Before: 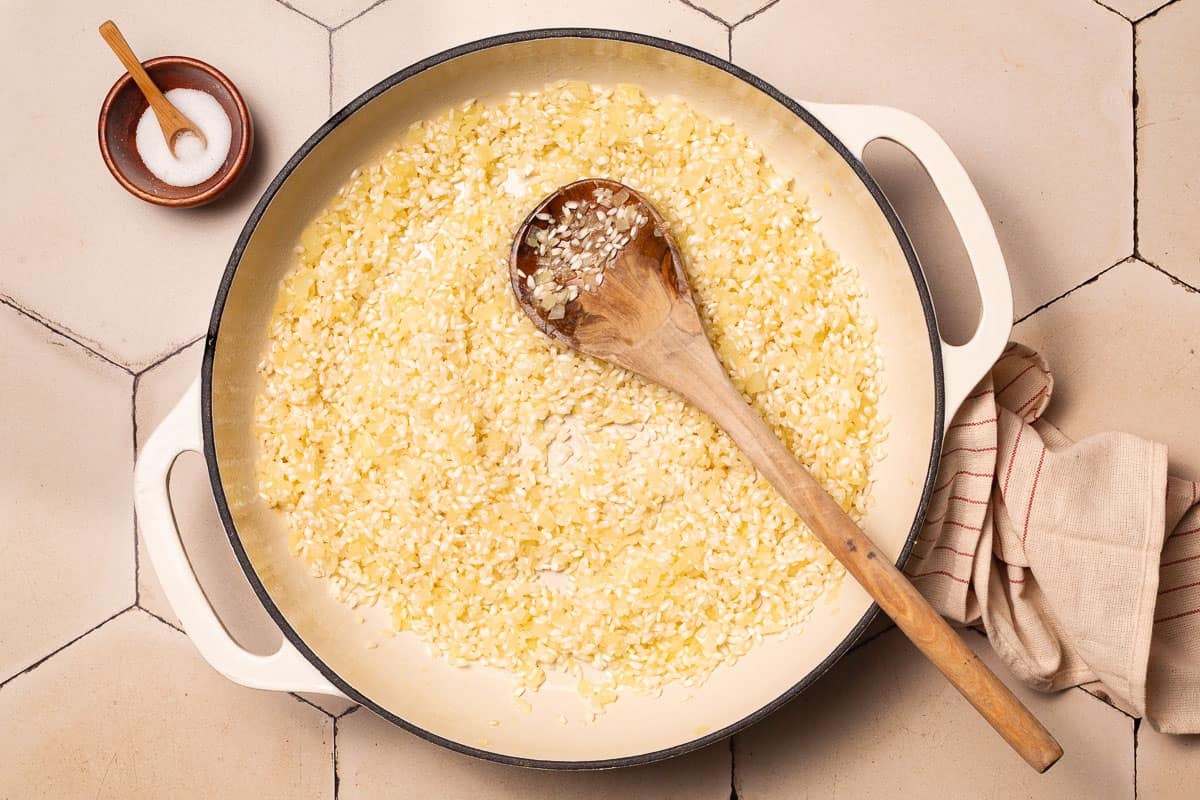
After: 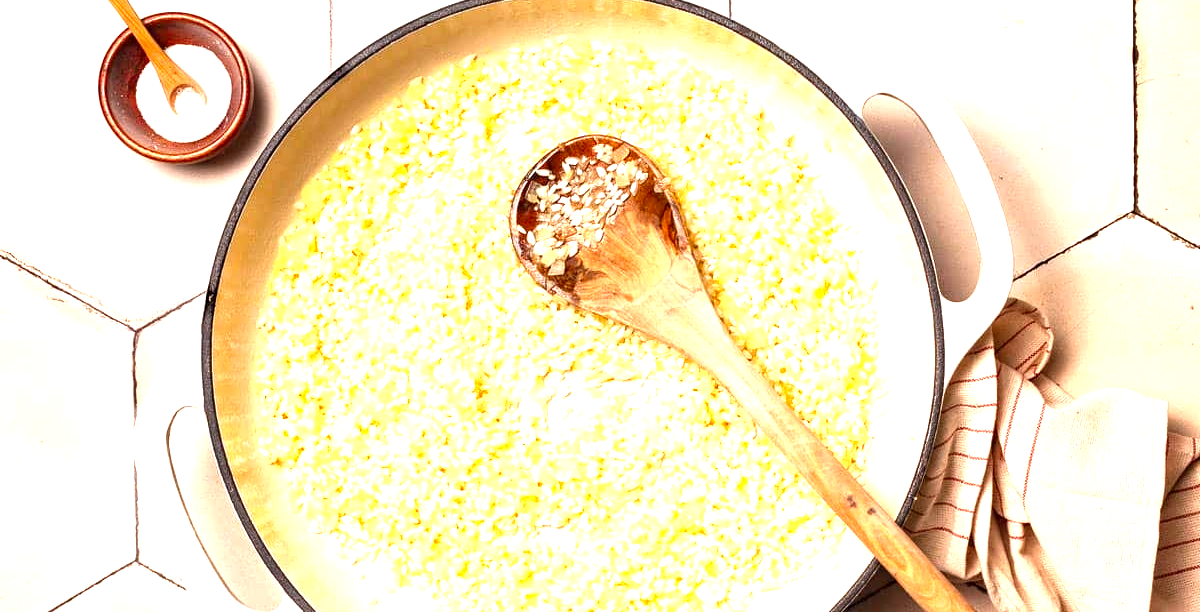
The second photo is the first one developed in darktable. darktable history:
exposure: exposure 1.234 EV, compensate exposure bias true, compensate highlight preservation false
crop: top 5.582%, bottom 17.803%
local contrast: highlights 27%, shadows 78%, midtone range 0.748
contrast brightness saturation: contrast 0.043, saturation 0.153
